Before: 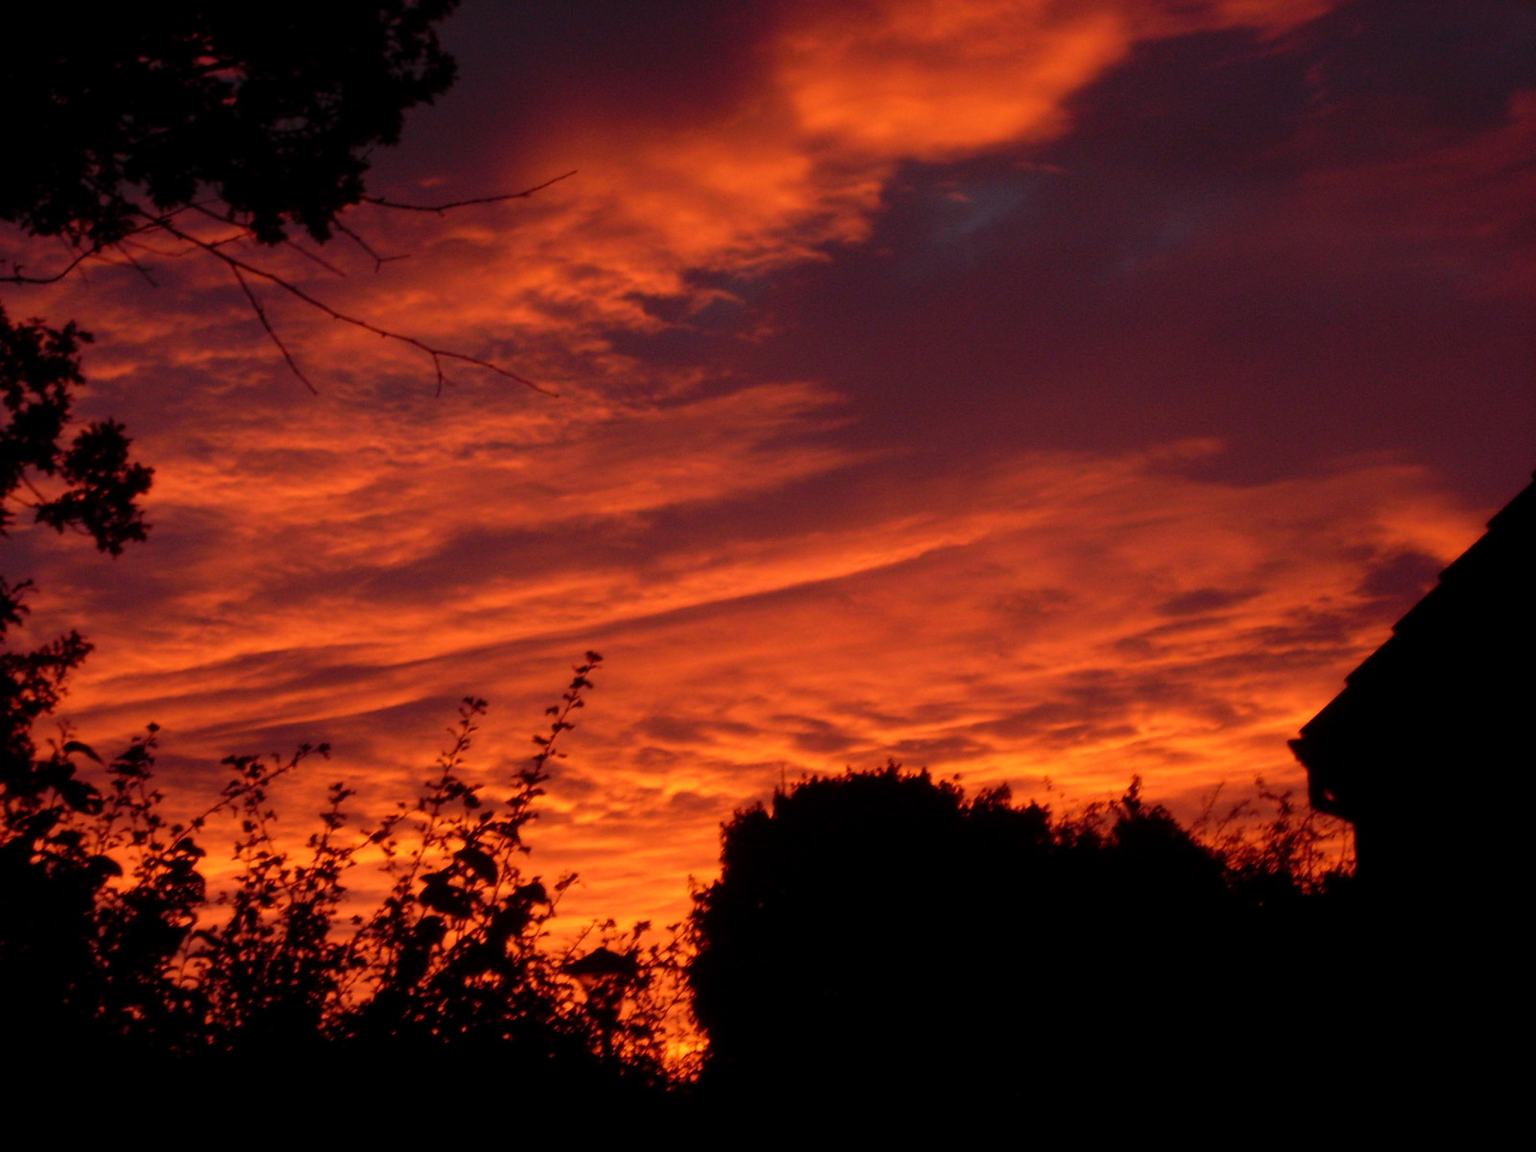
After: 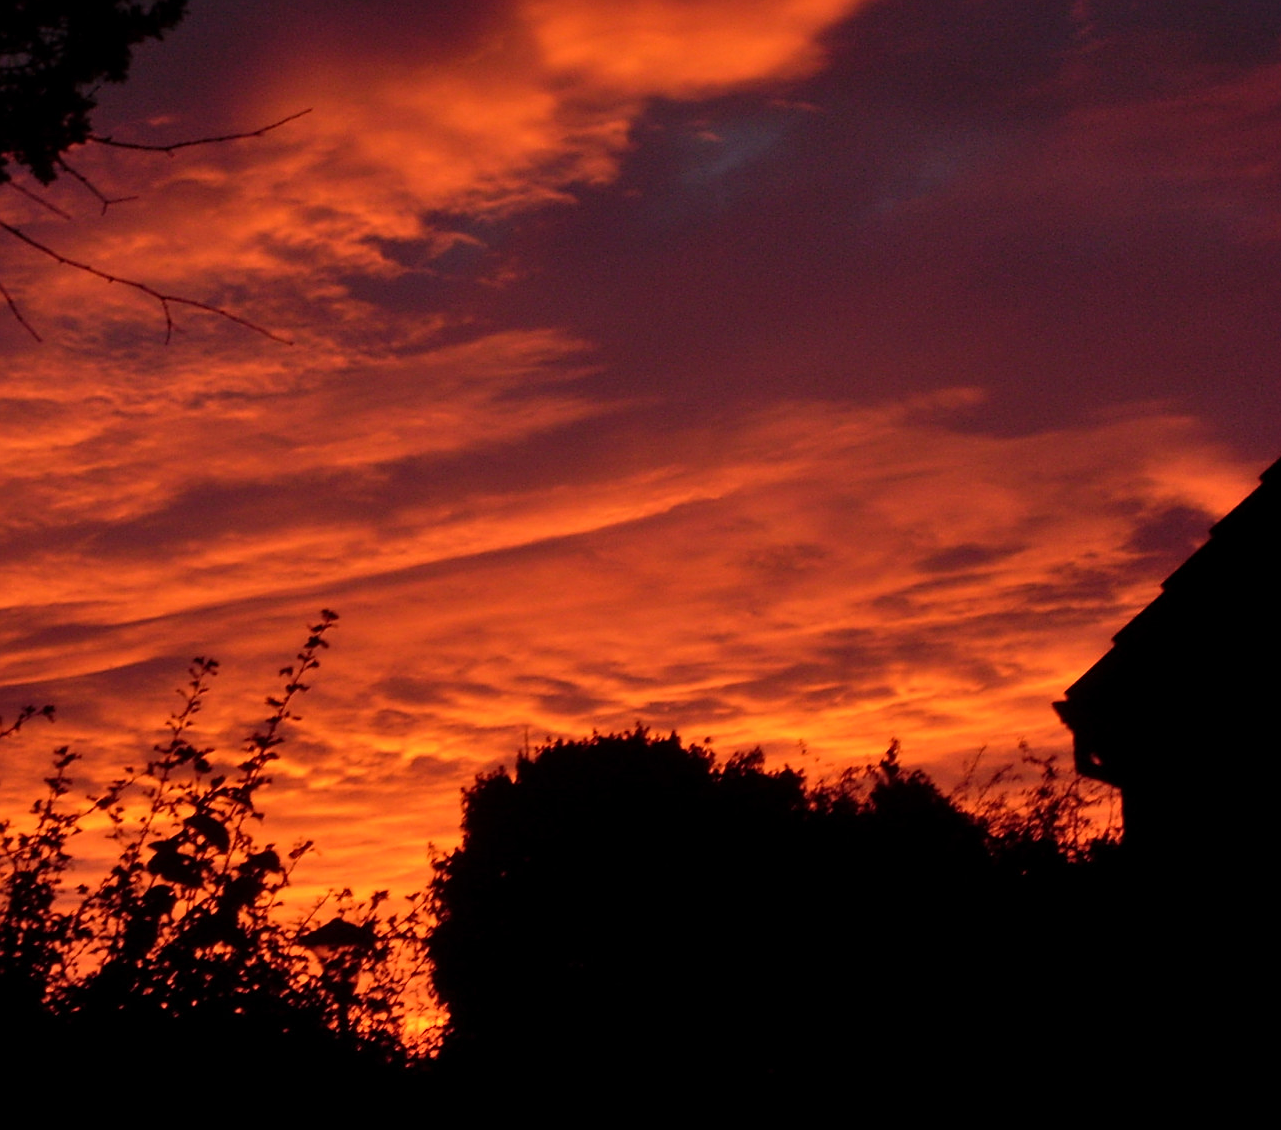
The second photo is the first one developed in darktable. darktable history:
sharpen: on, module defaults
shadows and highlights: shadows 33.78, highlights -47.63, compress 49.7%, soften with gaussian
crop and rotate: left 18.067%, top 5.761%, right 1.816%
